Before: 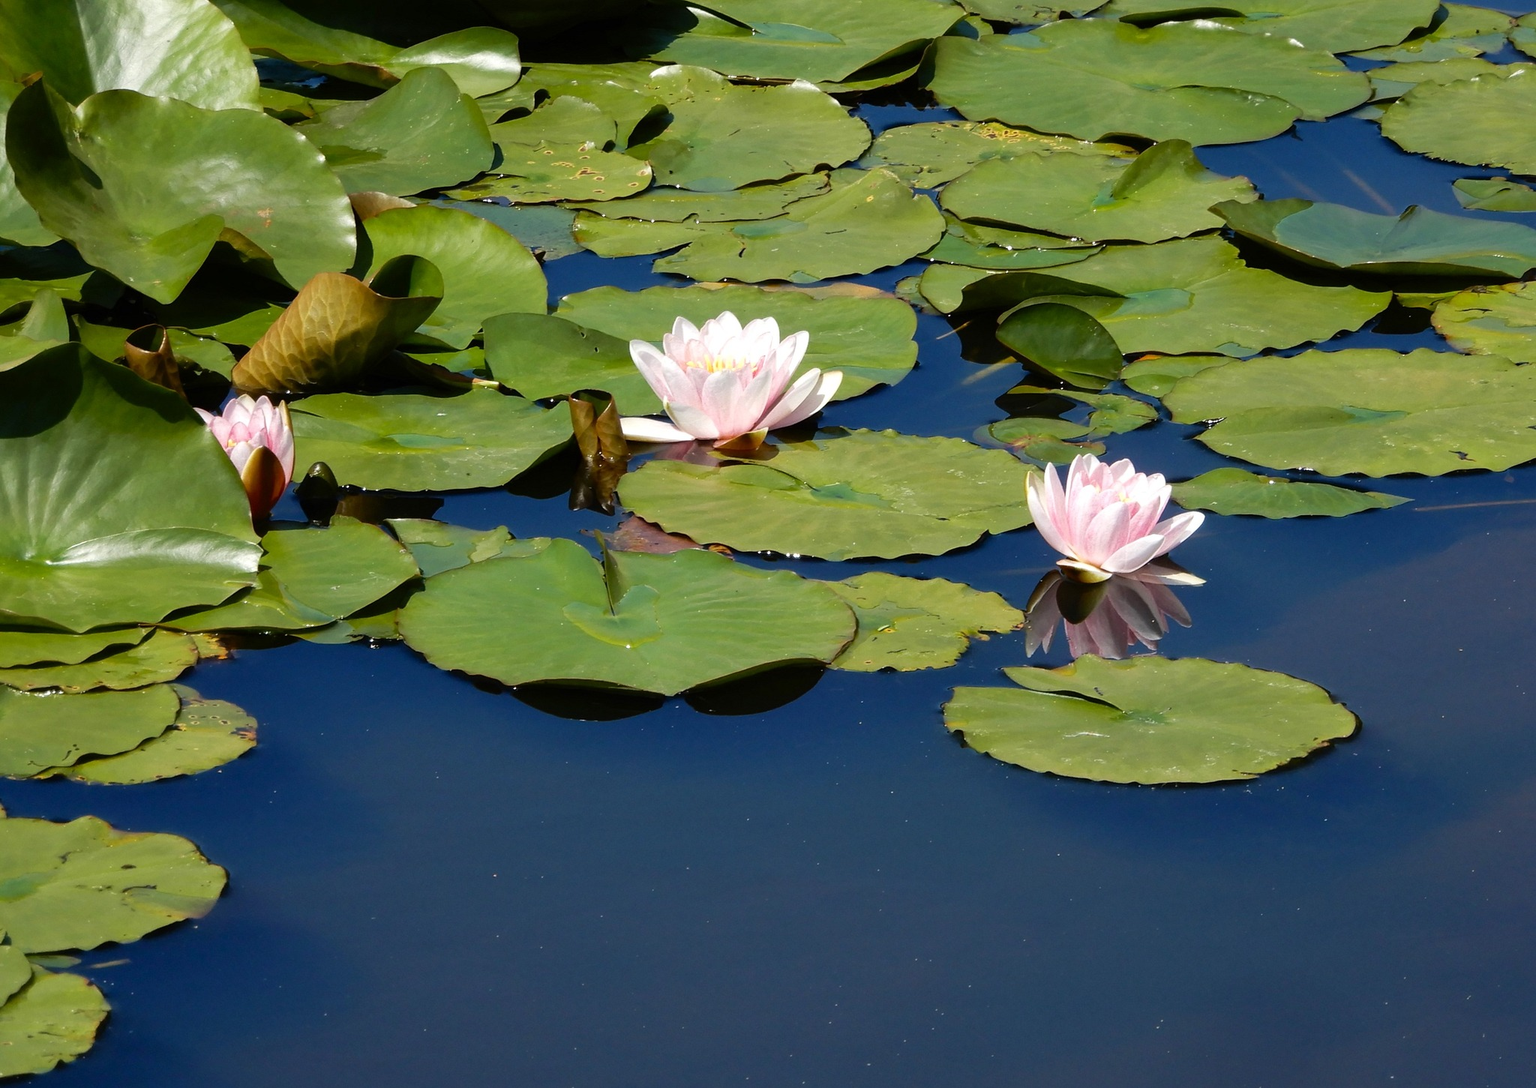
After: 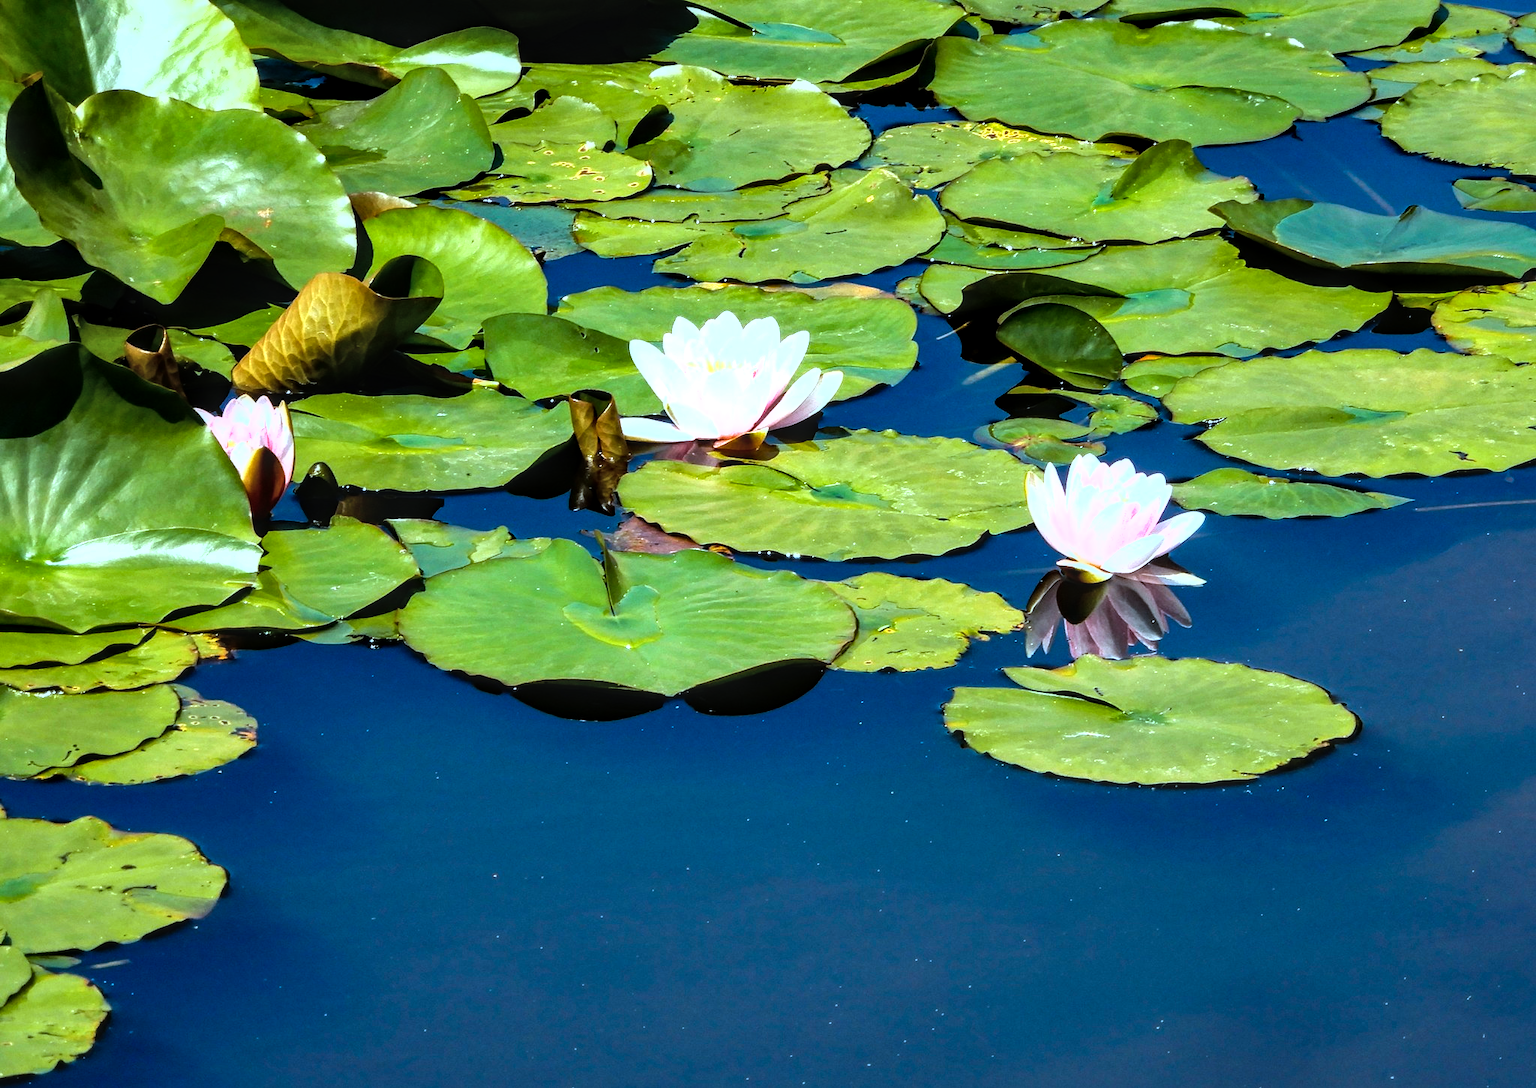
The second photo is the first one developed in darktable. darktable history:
local contrast: detail 130%
color balance rgb: shadows lift › luminance -10.319%, linear chroma grading › global chroma 15.475%, perceptual saturation grading › global saturation 0.406%, perceptual brilliance grading › highlights 12.89%, perceptual brilliance grading › mid-tones 8.015%, perceptual brilliance grading › shadows -16.666%, global vibrance 20%
tone equalizer: -8 EV -0.735 EV, -7 EV -0.691 EV, -6 EV -0.63 EV, -5 EV -0.398 EV, -3 EV 0.371 EV, -2 EV 0.6 EV, -1 EV 0.682 EV, +0 EV 0.77 EV
color correction: highlights a* -9.88, highlights b* -21.12
shadows and highlights: shadows 43.86, white point adjustment -1.52, soften with gaussian
